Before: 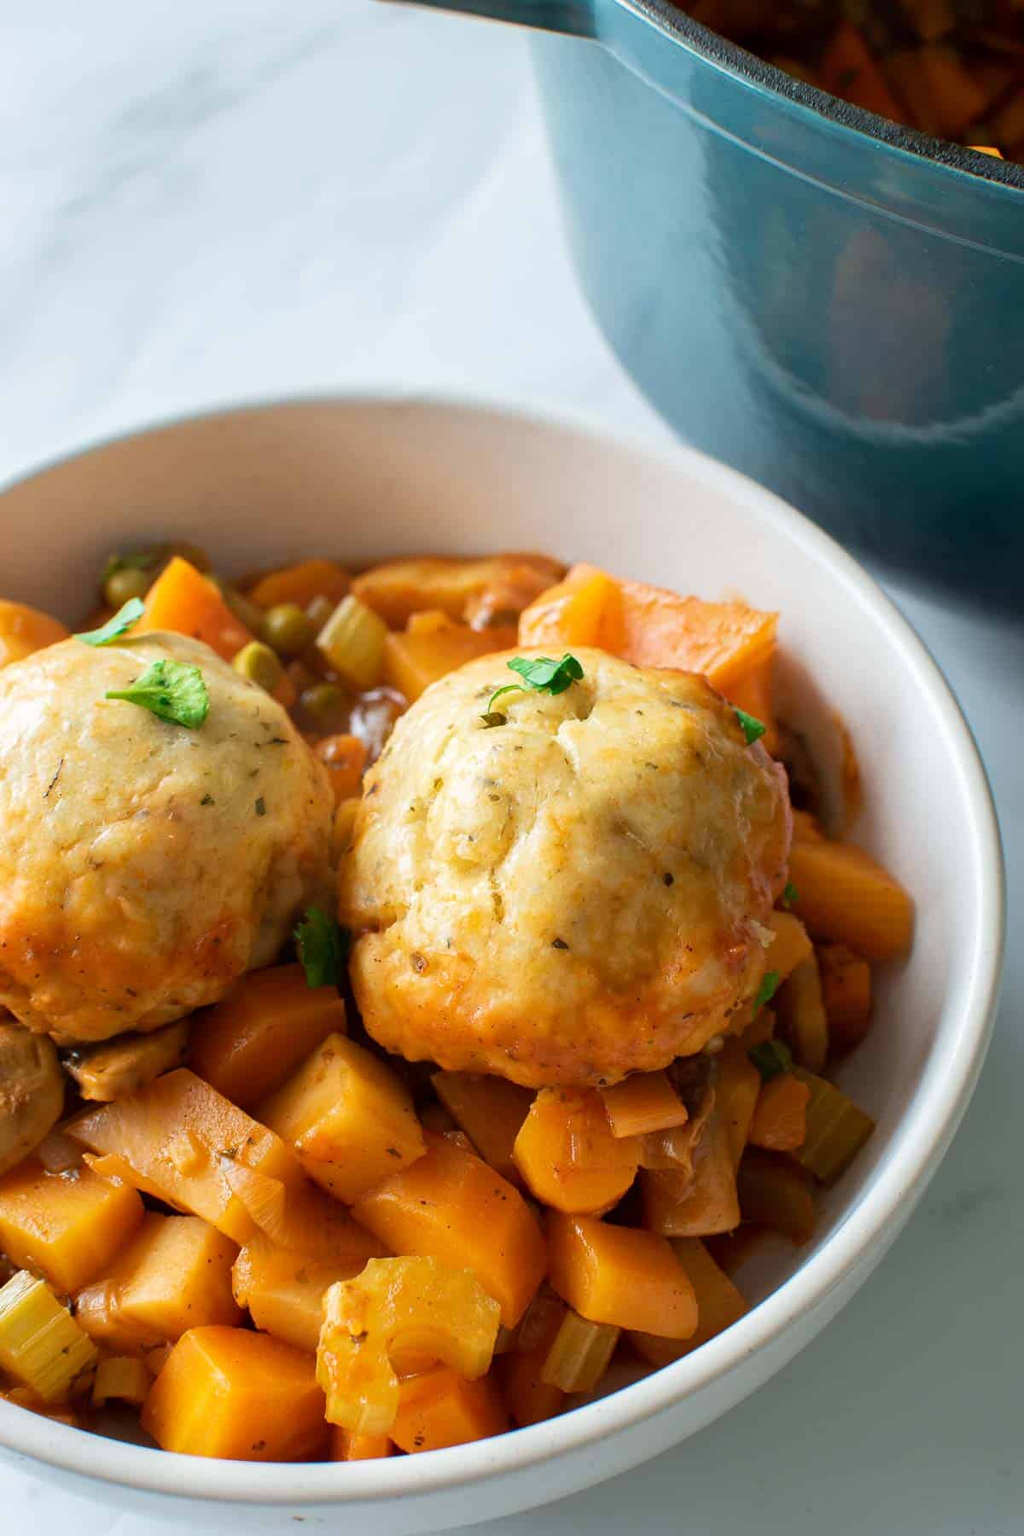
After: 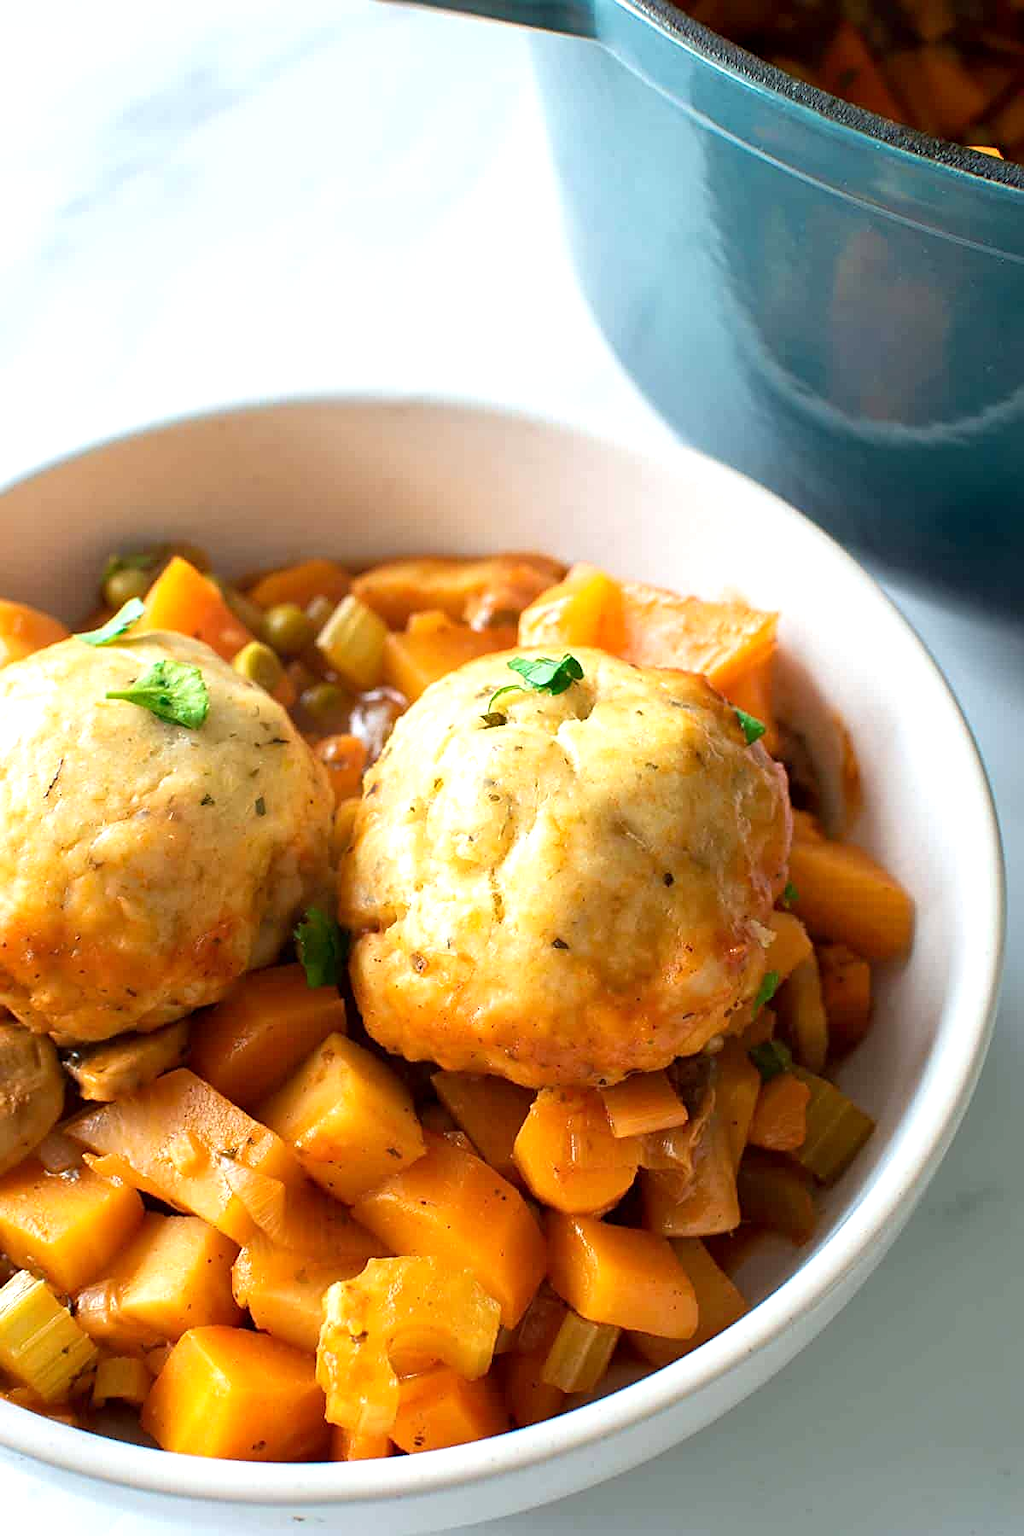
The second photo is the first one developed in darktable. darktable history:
color correction: highlights b* -0.026
exposure: black level correction 0.001, exposure 0.499 EV, compensate exposure bias true, compensate highlight preservation false
sharpen: amount 0.492
